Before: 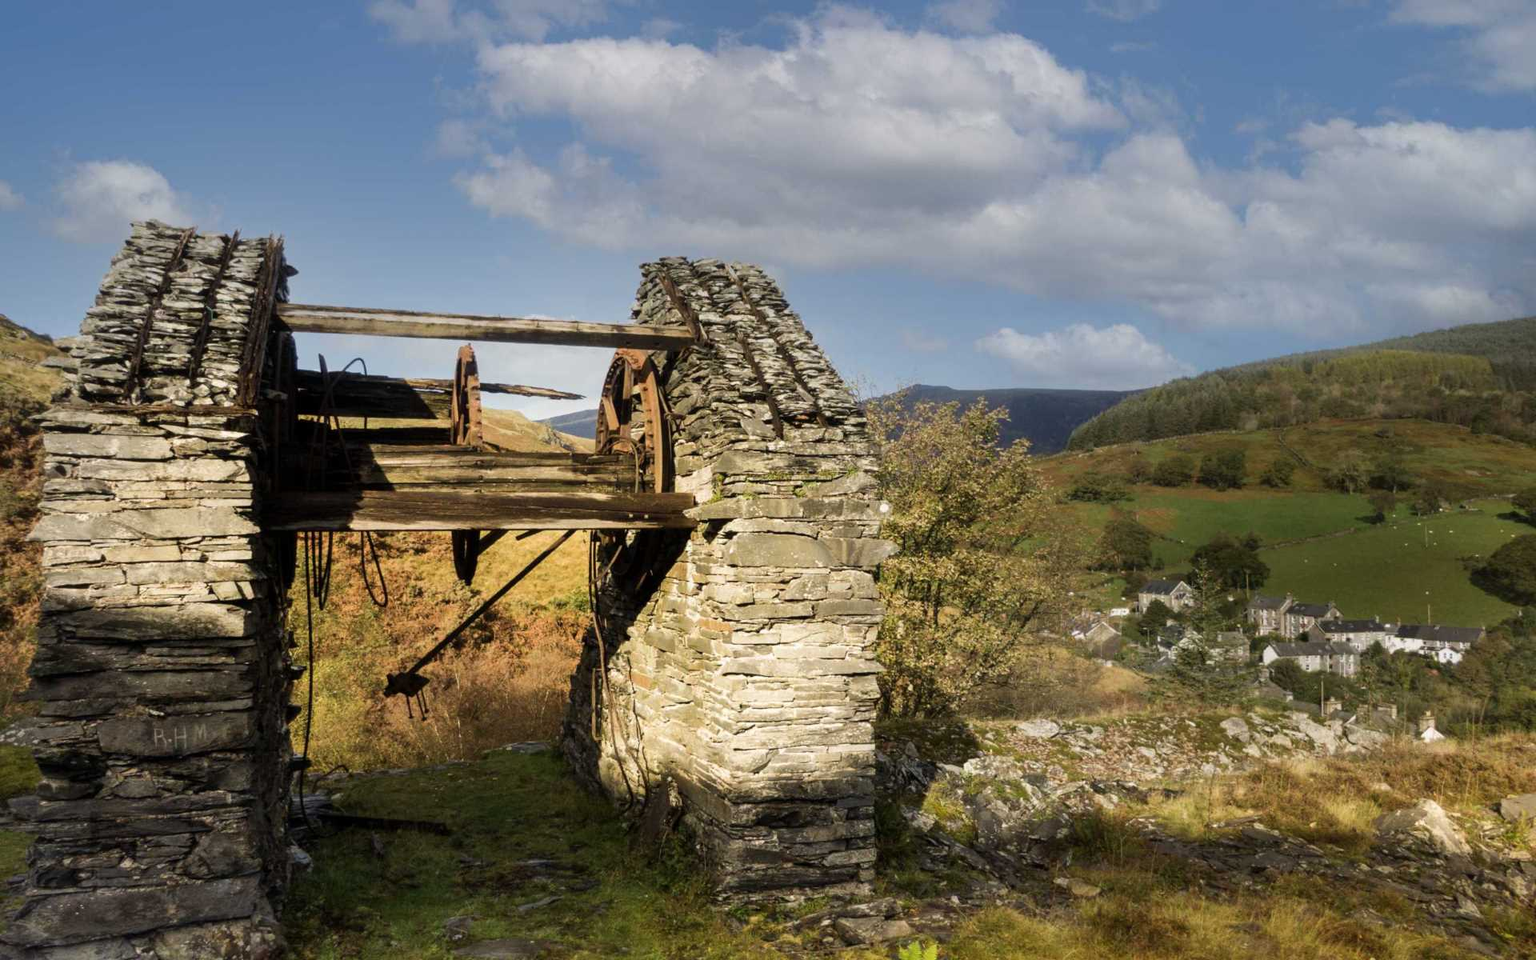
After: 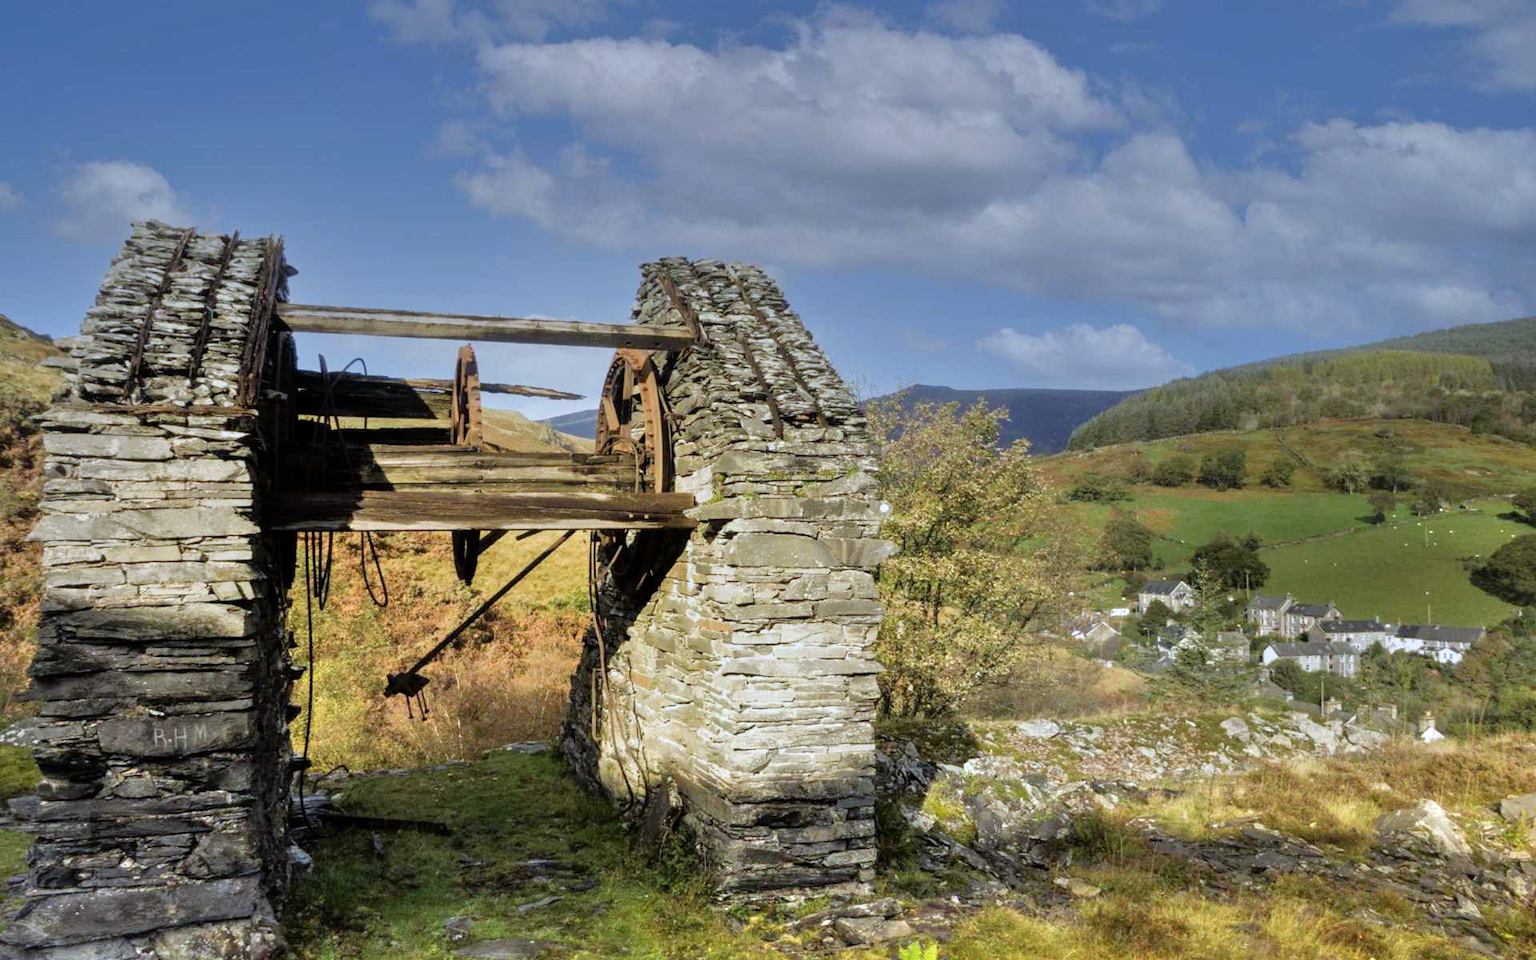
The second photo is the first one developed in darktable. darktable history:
graduated density: on, module defaults
tone equalizer: -7 EV 0.15 EV, -6 EV 0.6 EV, -5 EV 1.15 EV, -4 EV 1.33 EV, -3 EV 1.15 EV, -2 EV 0.6 EV, -1 EV 0.15 EV, mask exposure compensation -0.5 EV
white balance: red 0.931, blue 1.11
